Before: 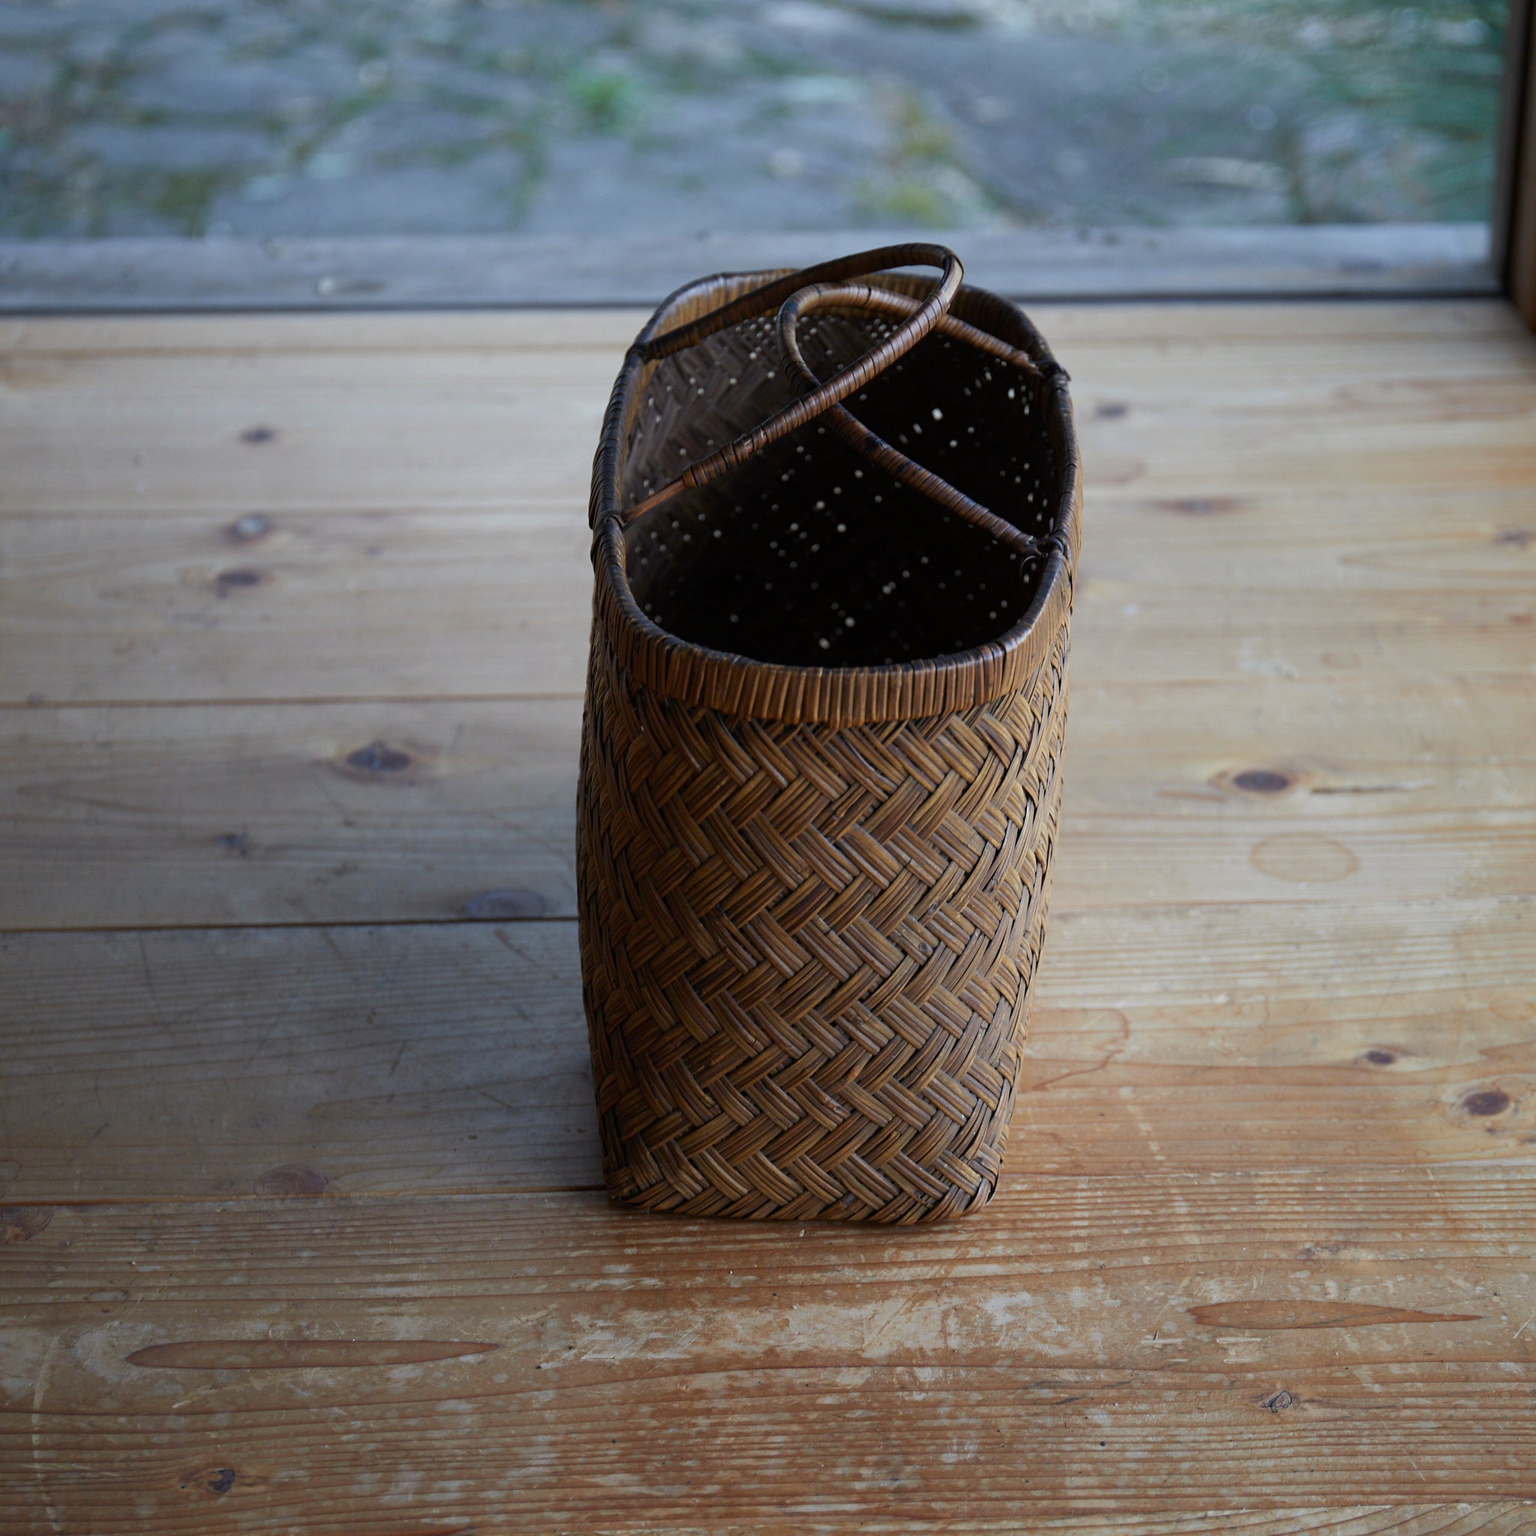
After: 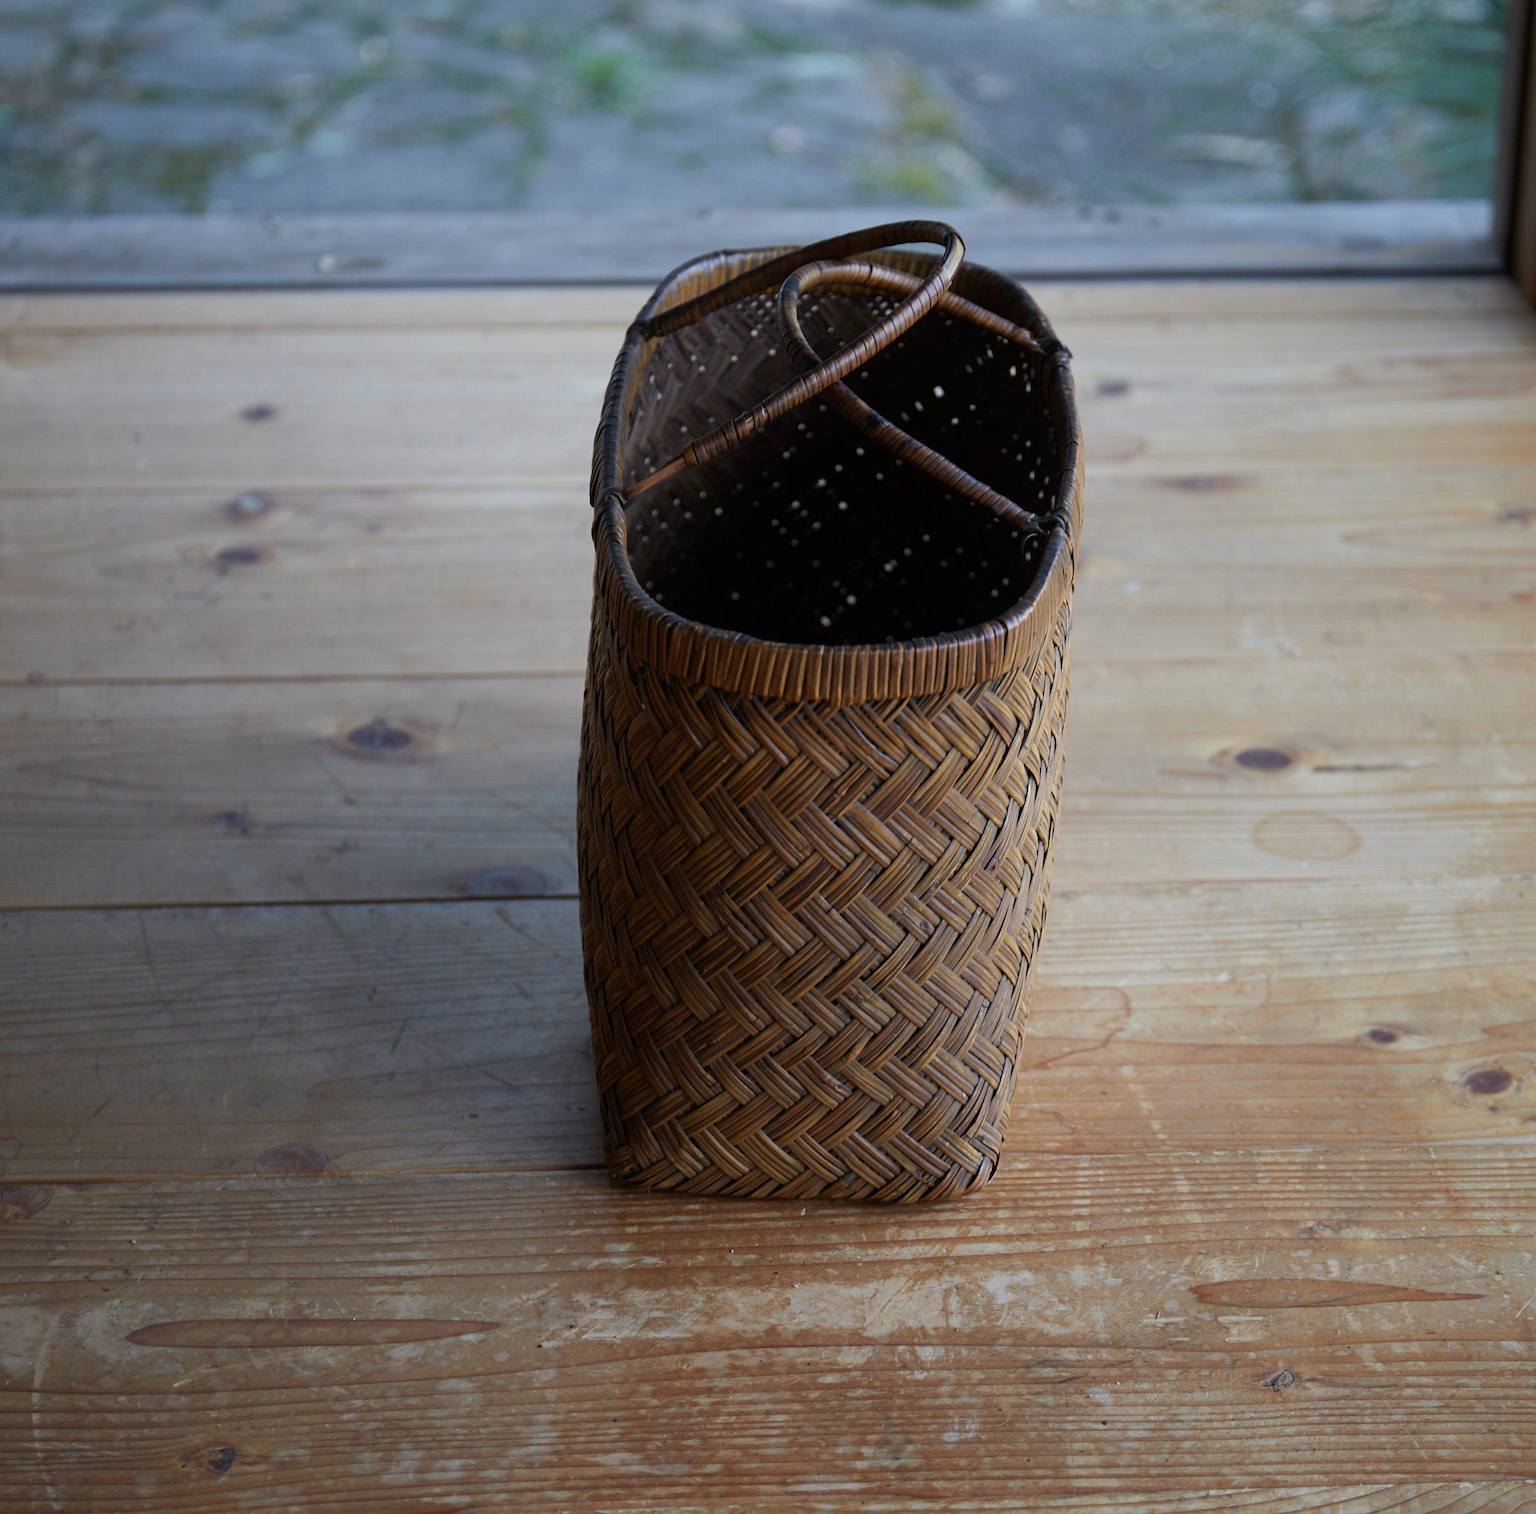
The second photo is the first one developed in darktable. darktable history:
crop: top 1.552%, right 0.105%
